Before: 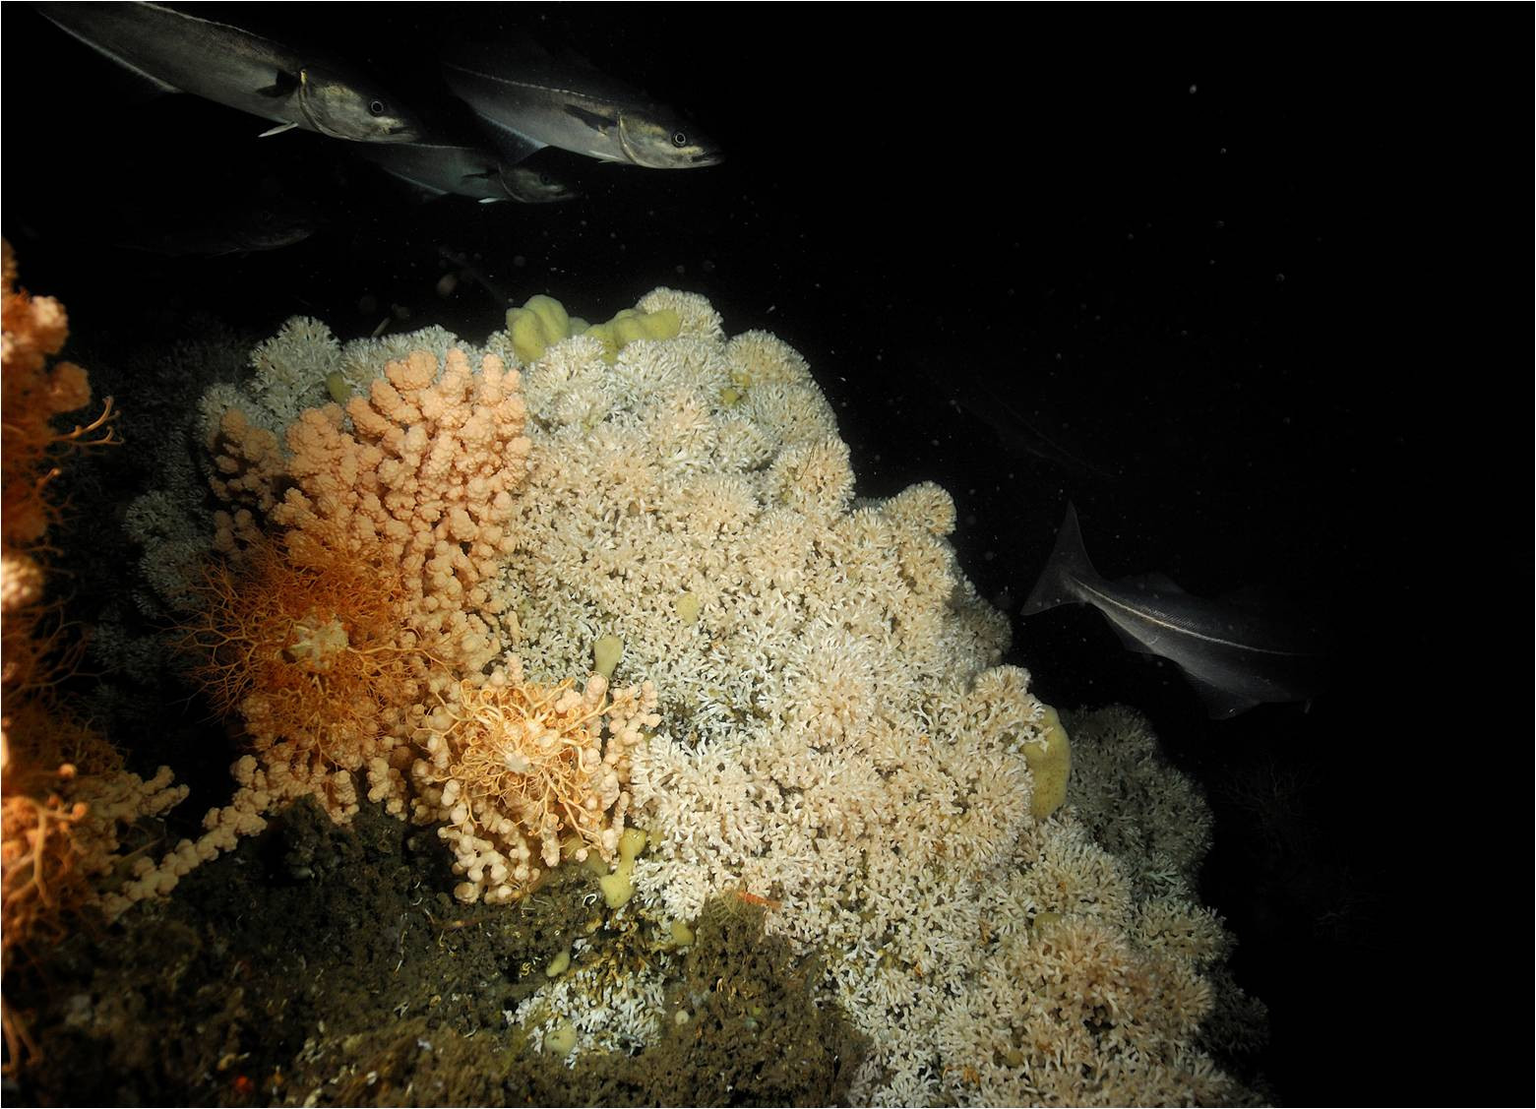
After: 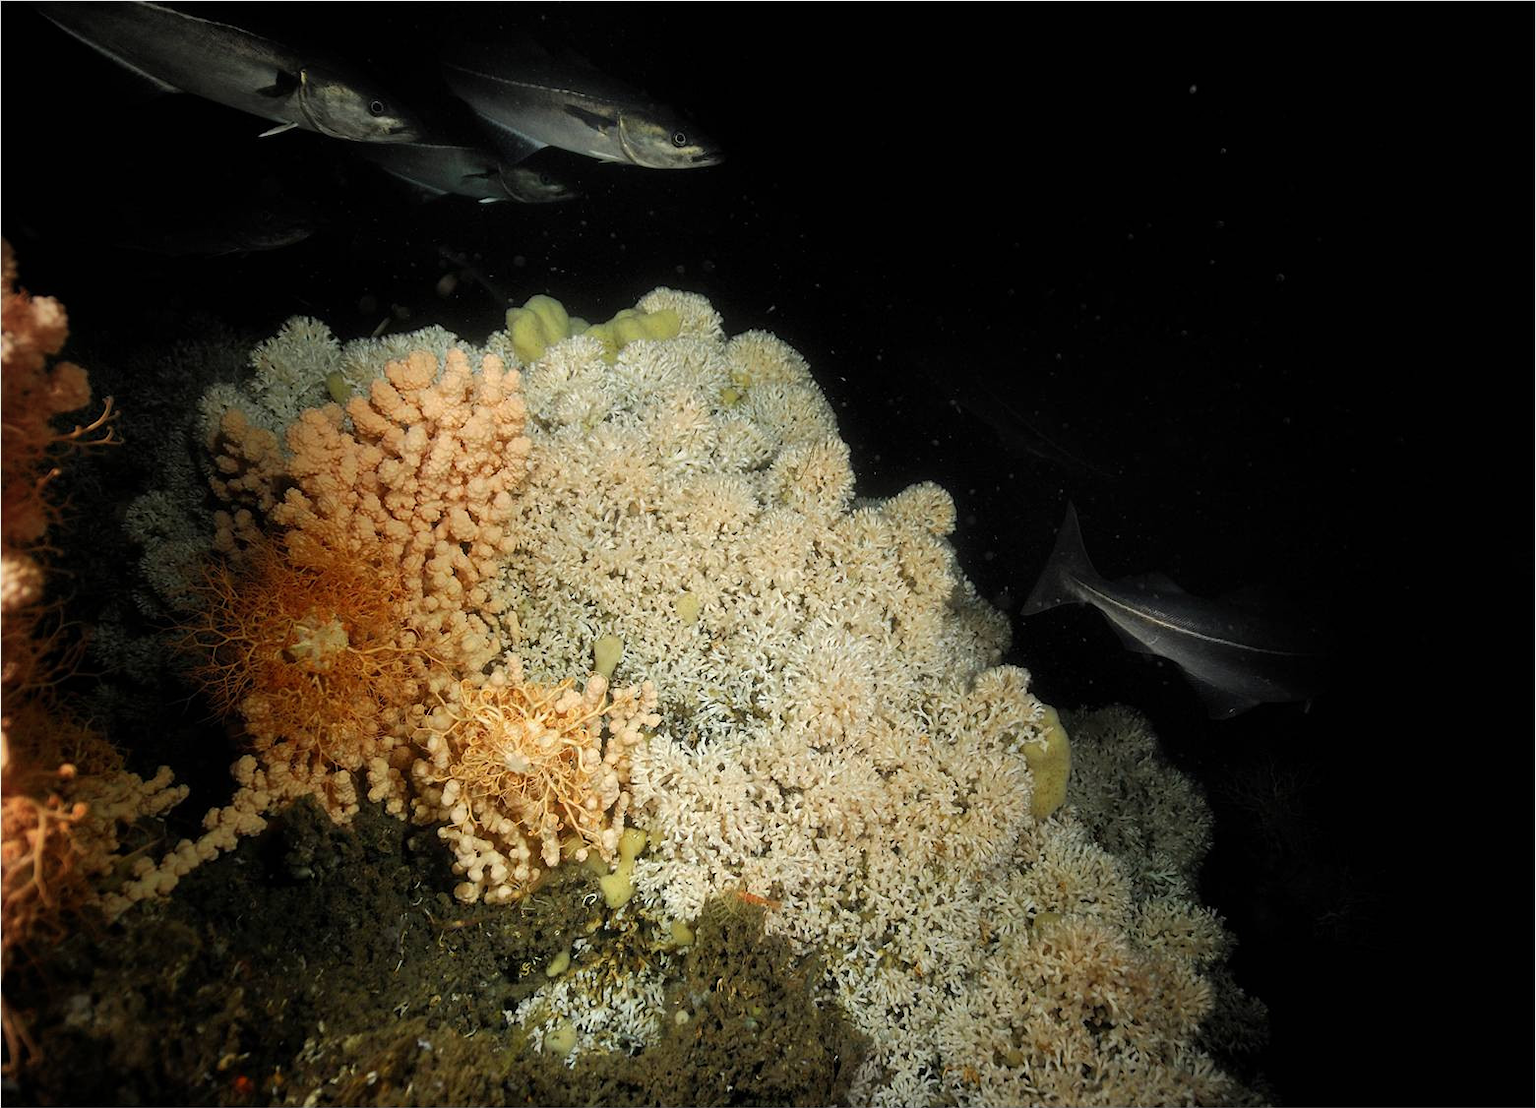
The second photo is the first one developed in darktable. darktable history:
tone equalizer: edges refinement/feathering 500, mask exposure compensation -1.57 EV, preserve details guided filter
vignetting: fall-off radius 94.12%, center (-0.027, 0.397)
